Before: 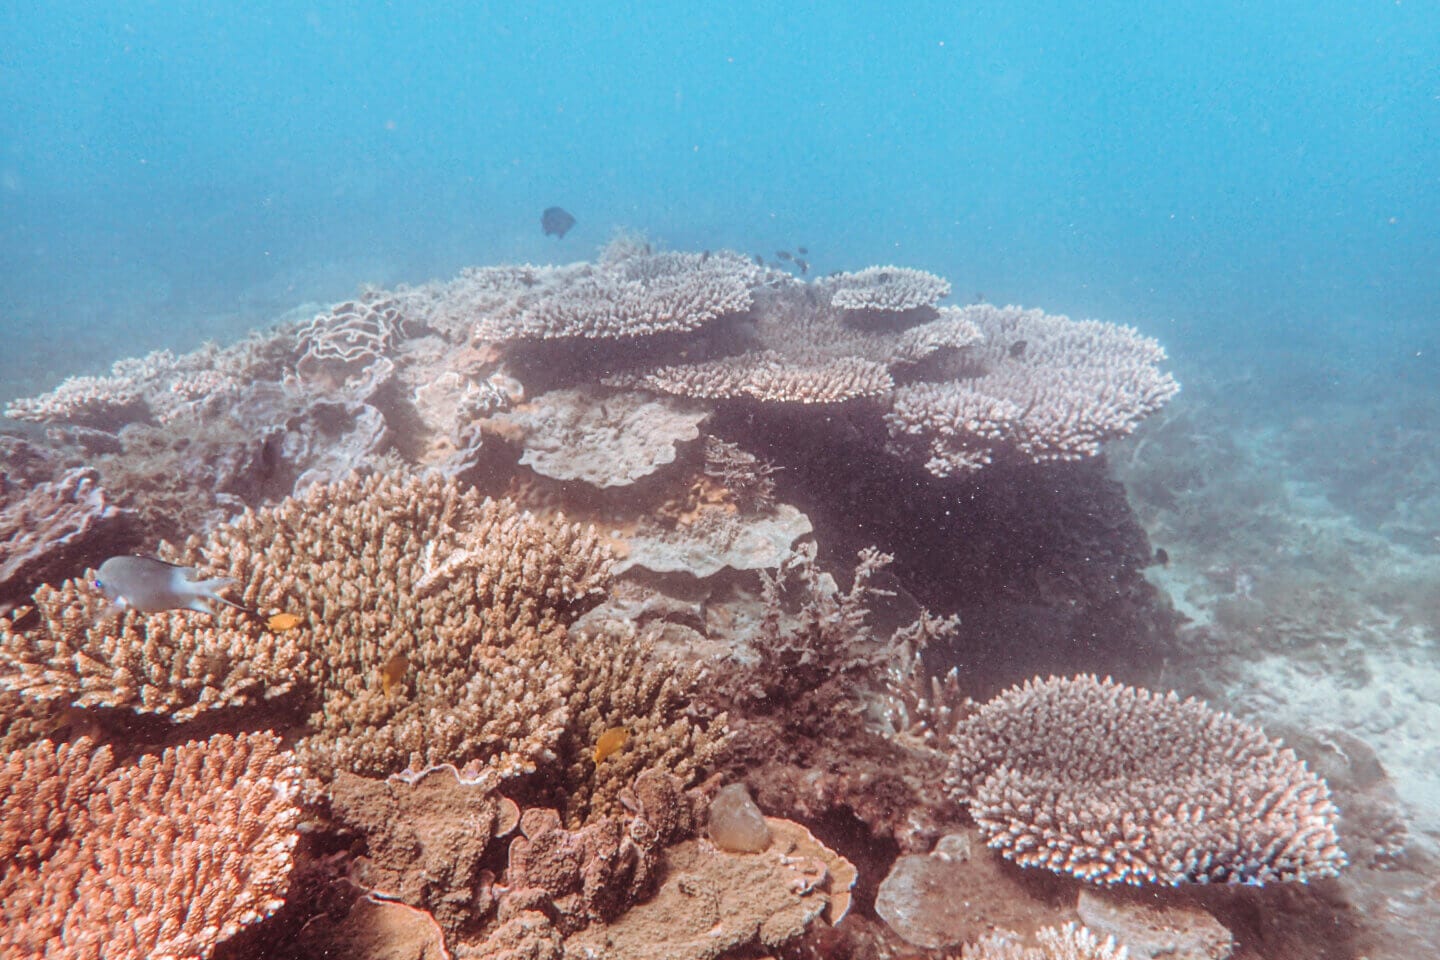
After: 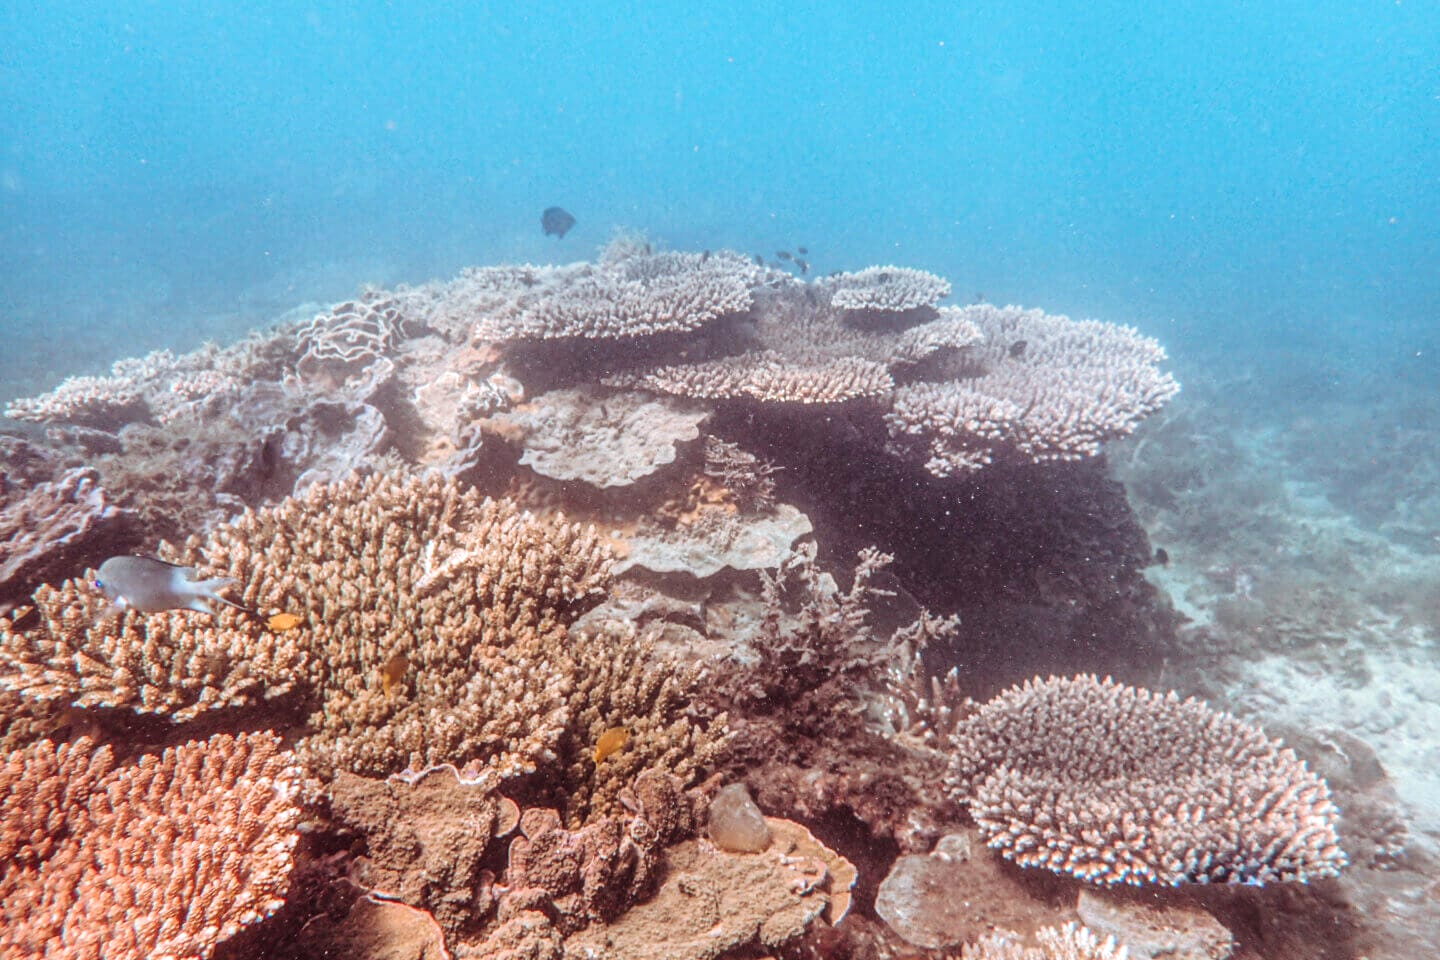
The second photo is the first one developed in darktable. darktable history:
local contrast: on, module defaults
contrast brightness saturation: contrast 0.105, brightness 0.035, saturation 0.087
